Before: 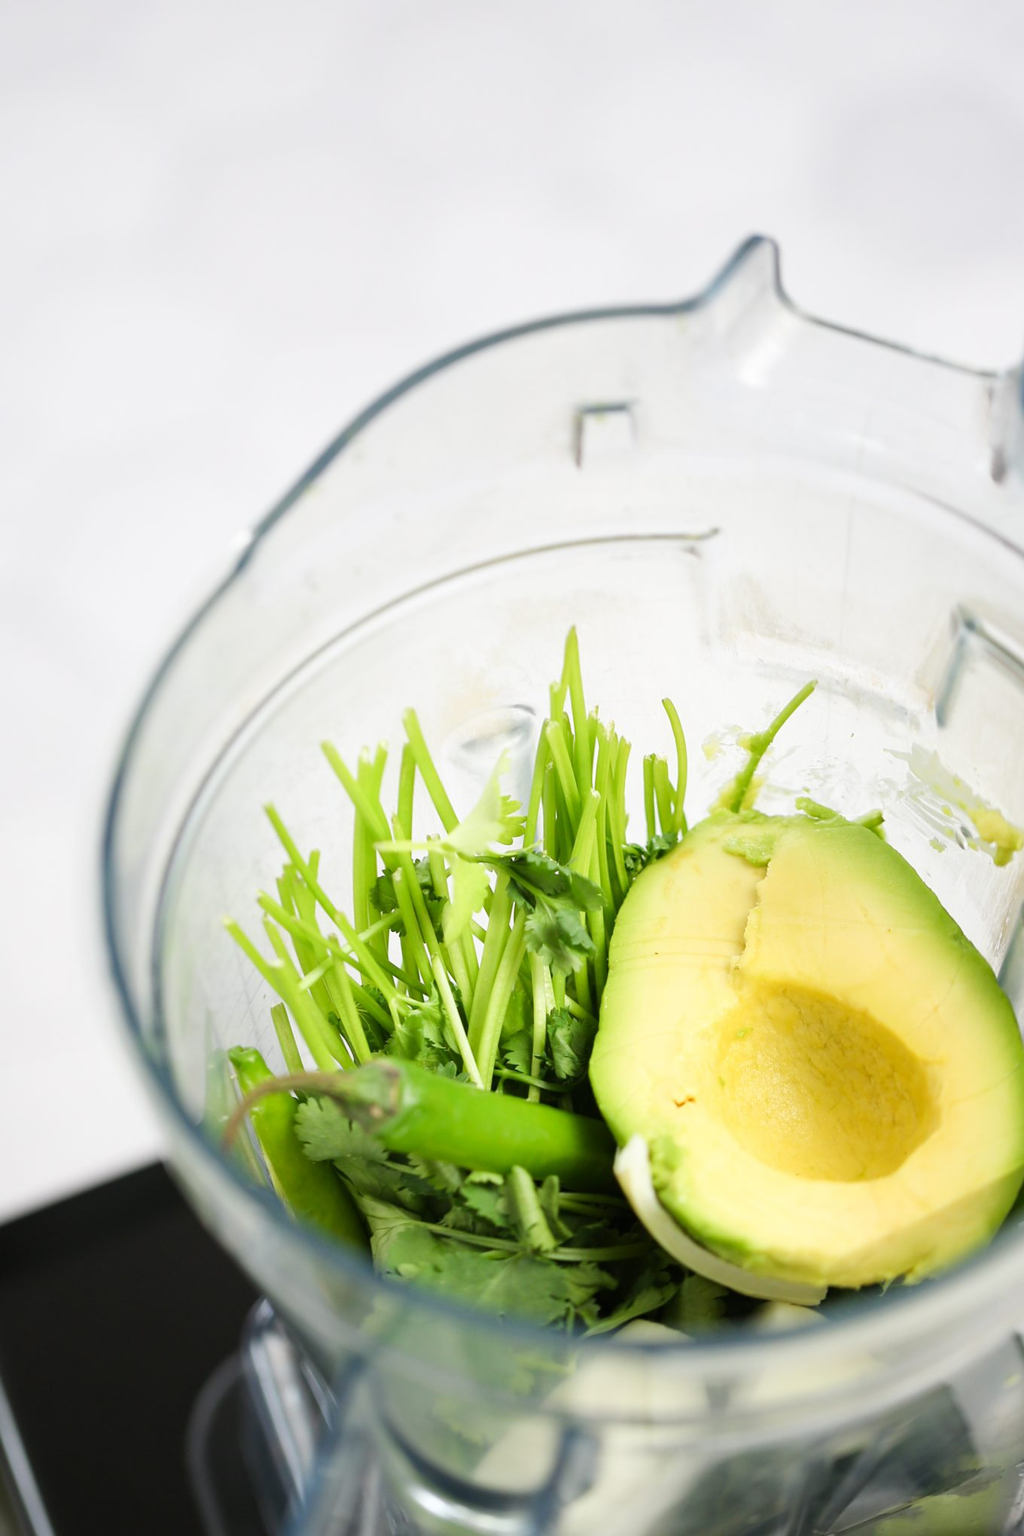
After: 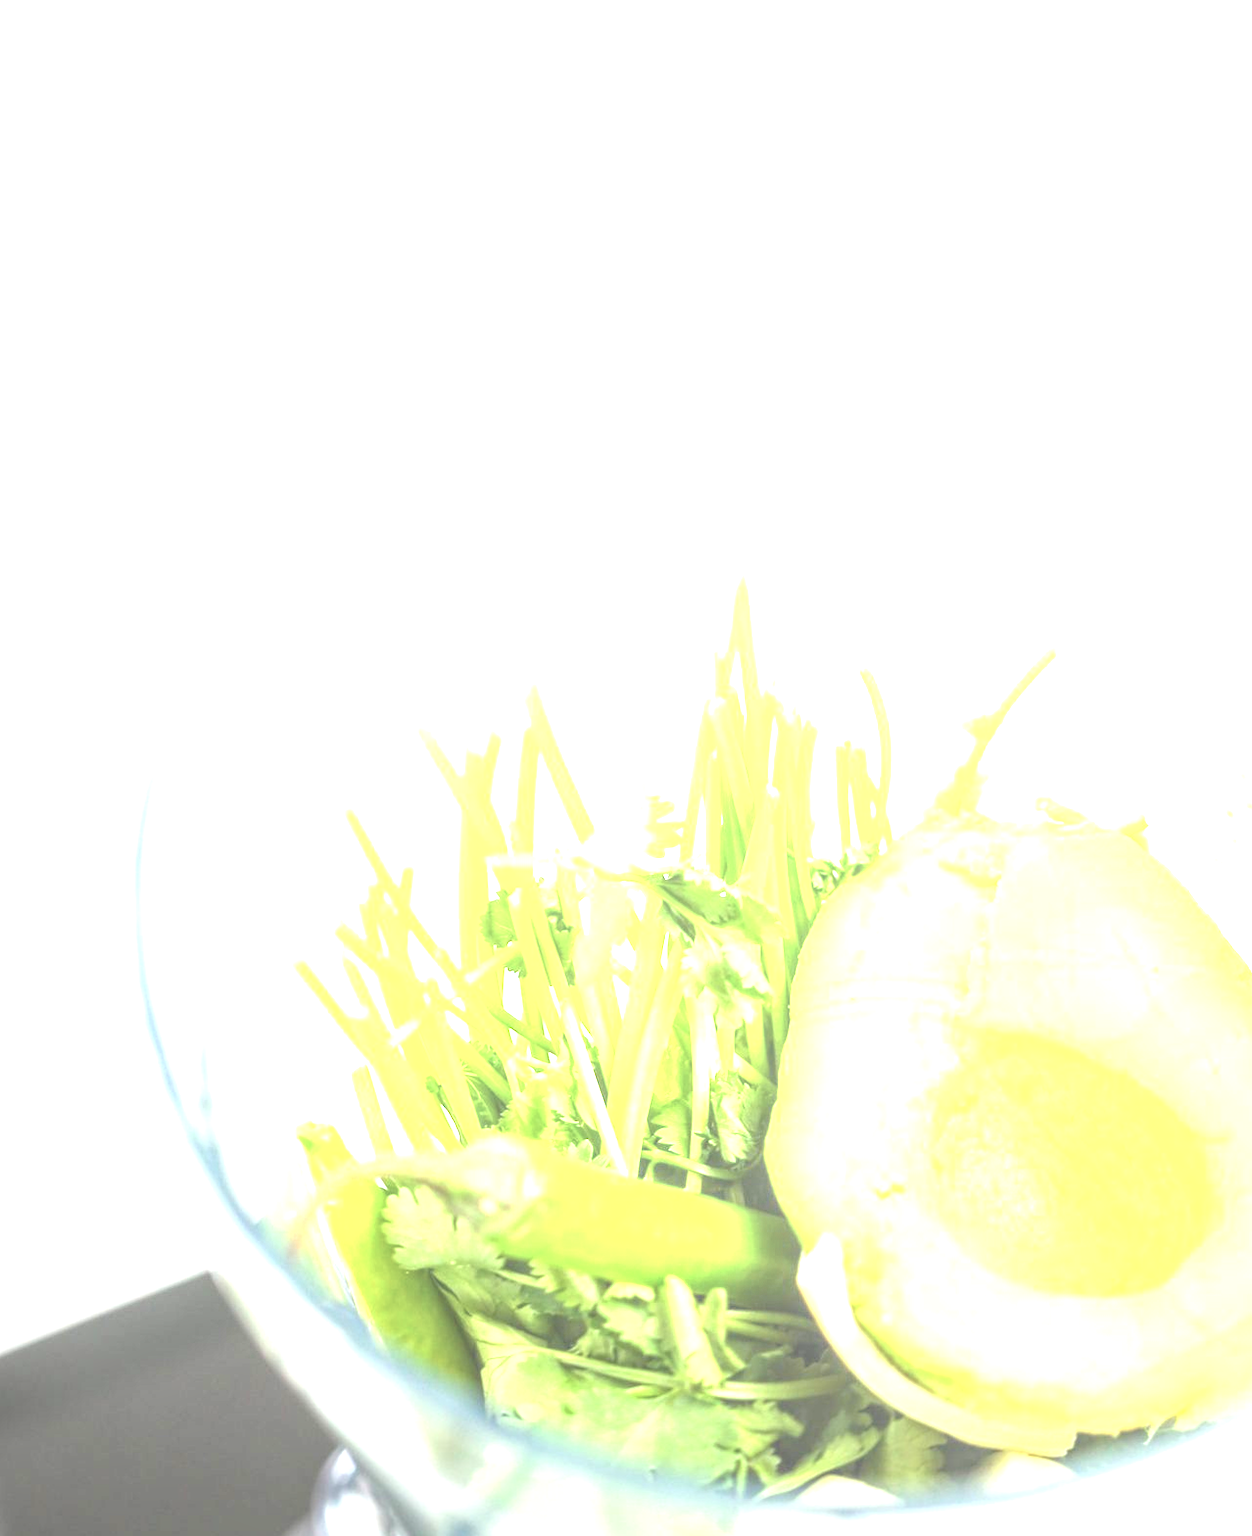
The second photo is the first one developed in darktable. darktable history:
contrast brightness saturation: saturation -0.158
crop and rotate: angle 0.114°, top 11.977%, right 5.641%, bottom 10.884%
local contrast: highlights 73%, shadows 19%, midtone range 0.191
exposure: black level correction 0, exposure 1.752 EV, compensate highlight preservation false
